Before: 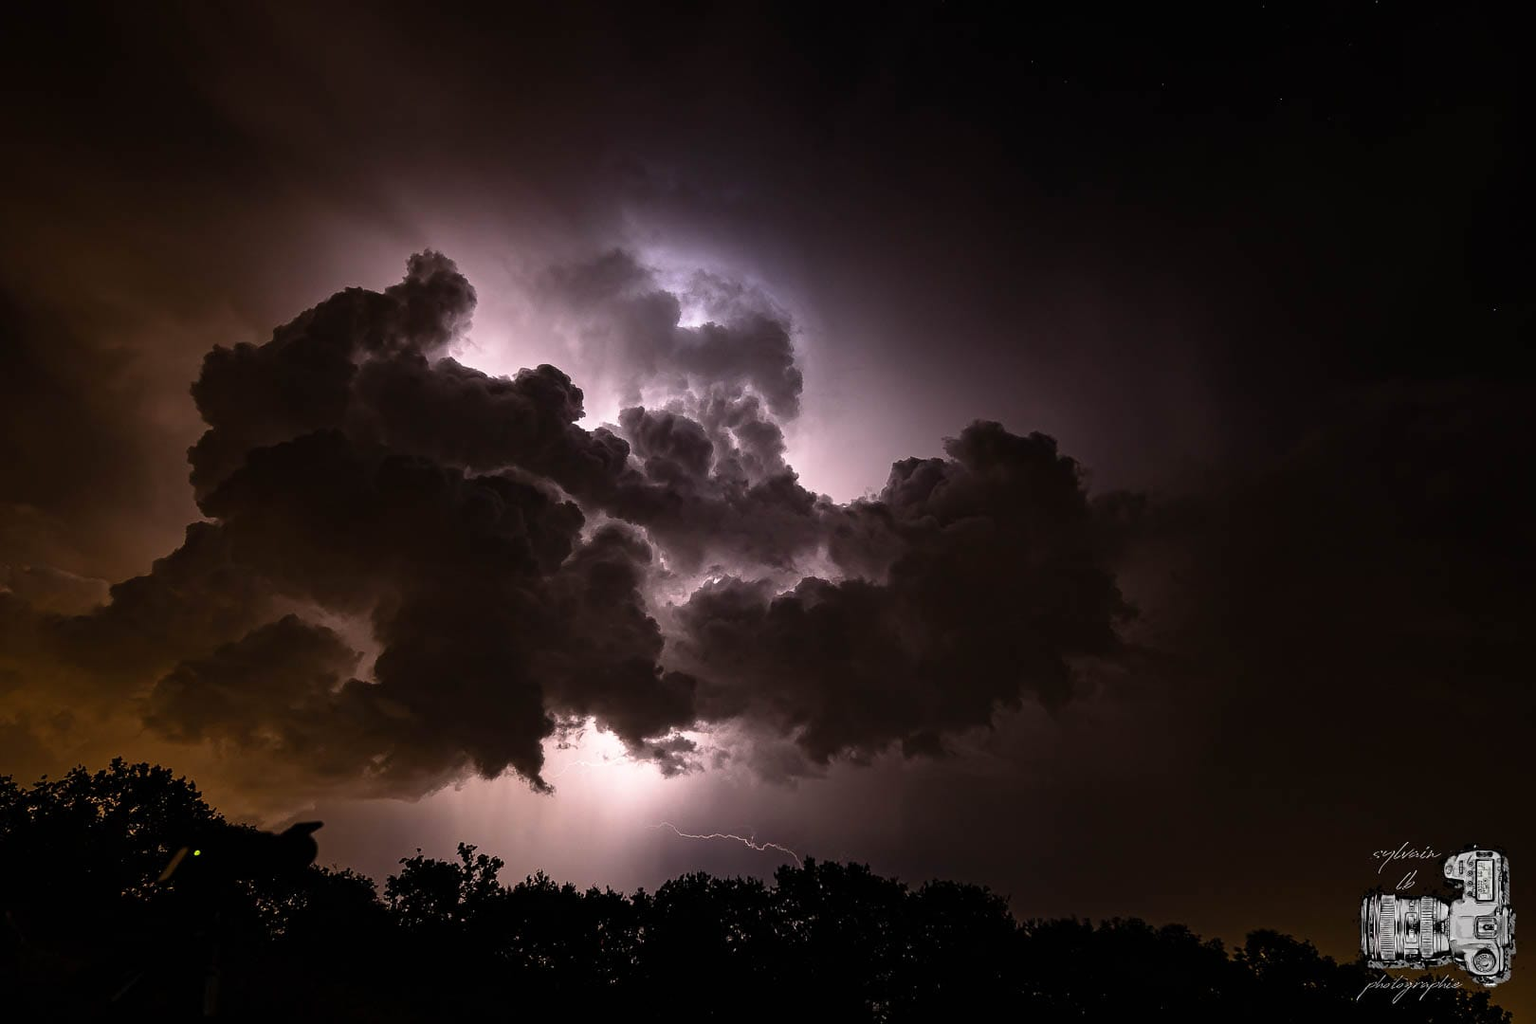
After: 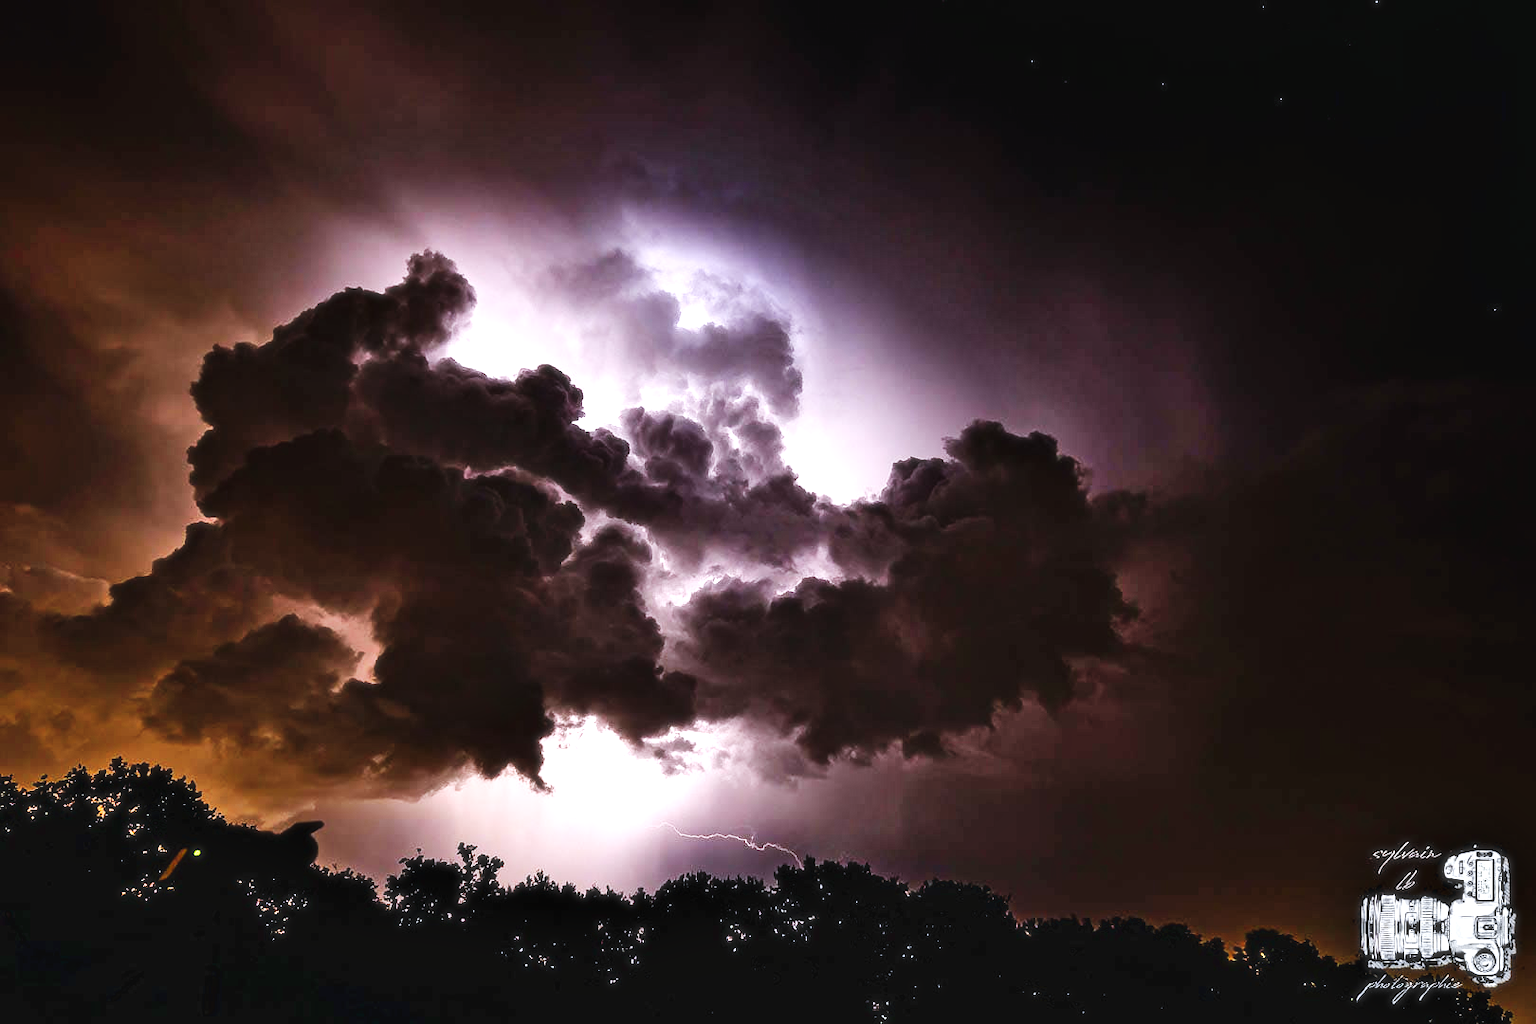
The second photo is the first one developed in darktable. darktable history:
soften: size 10%, saturation 50%, brightness 0.2 EV, mix 10%
exposure: exposure 0.178 EV, compensate exposure bias true, compensate highlight preservation false
white balance: red 0.954, blue 1.079
shadows and highlights: radius 44.78, white point adjustment 6.64, compress 79.65%, highlights color adjustment 78.42%, soften with gaussian
base curve: curves: ch0 [(0, 0.003) (0.001, 0.002) (0.006, 0.004) (0.02, 0.022) (0.048, 0.086) (0.094, 0.234) (0.162, 0.431) (0.258, 0.629) (0.385, 0.8) (0.548, 0.918) (0.751, 0.988) (1, 1)], preserve colors none
